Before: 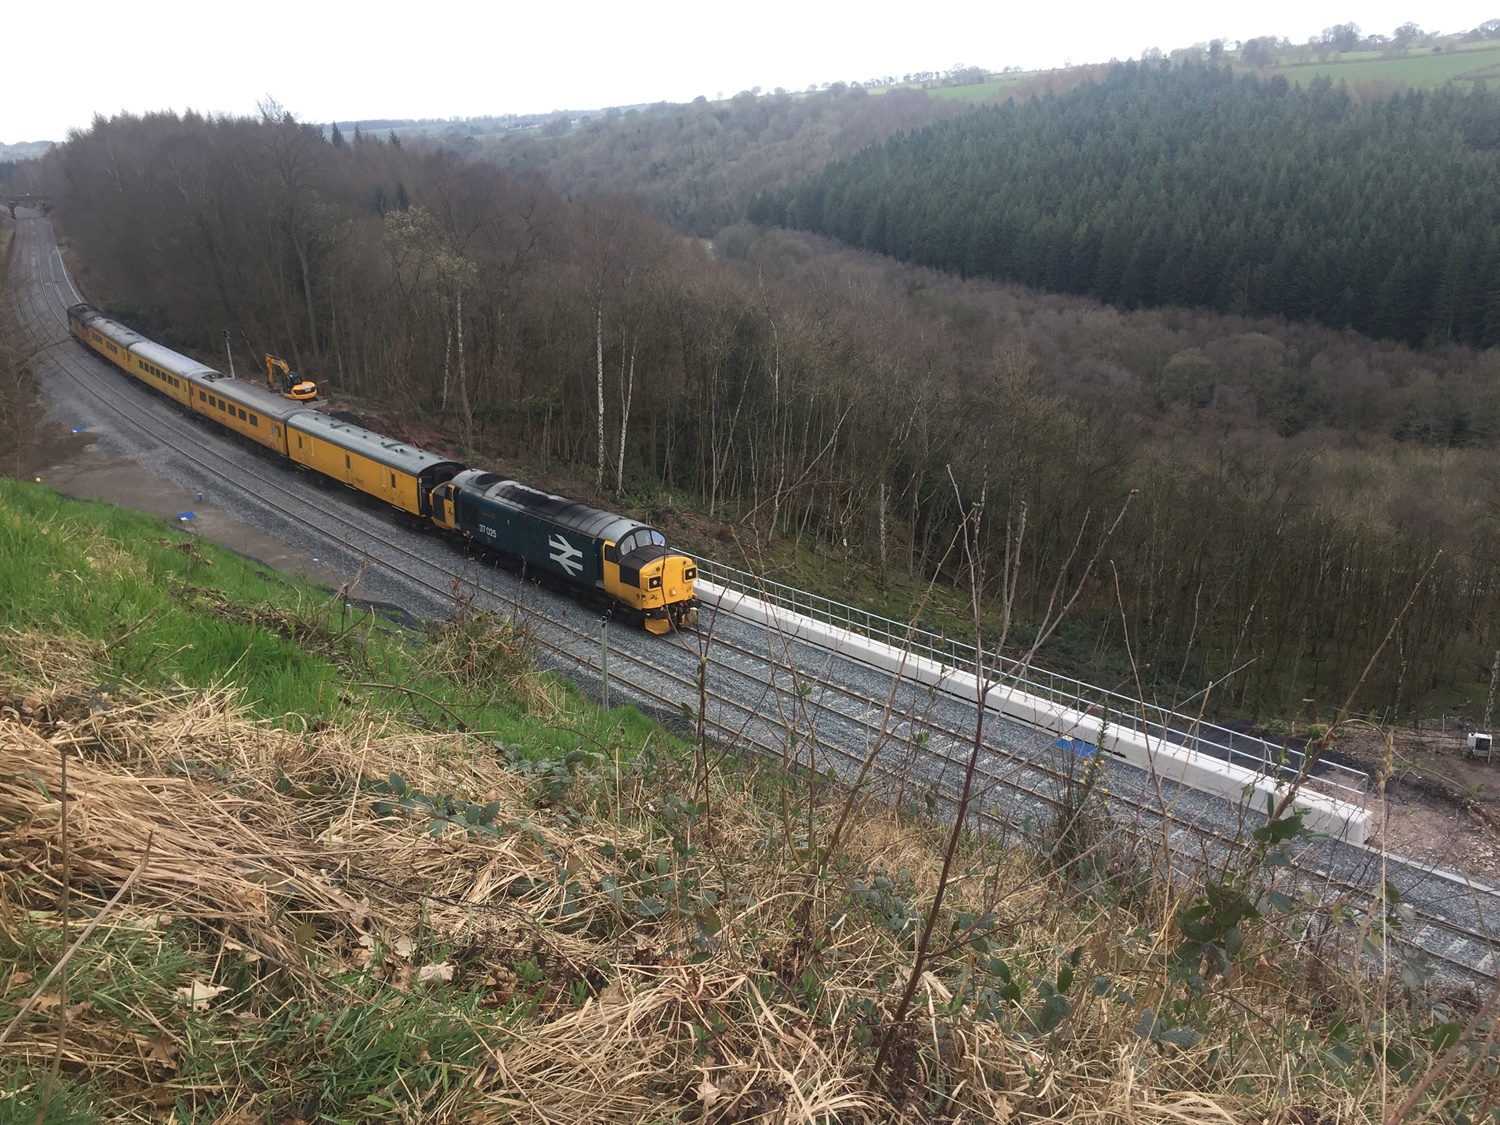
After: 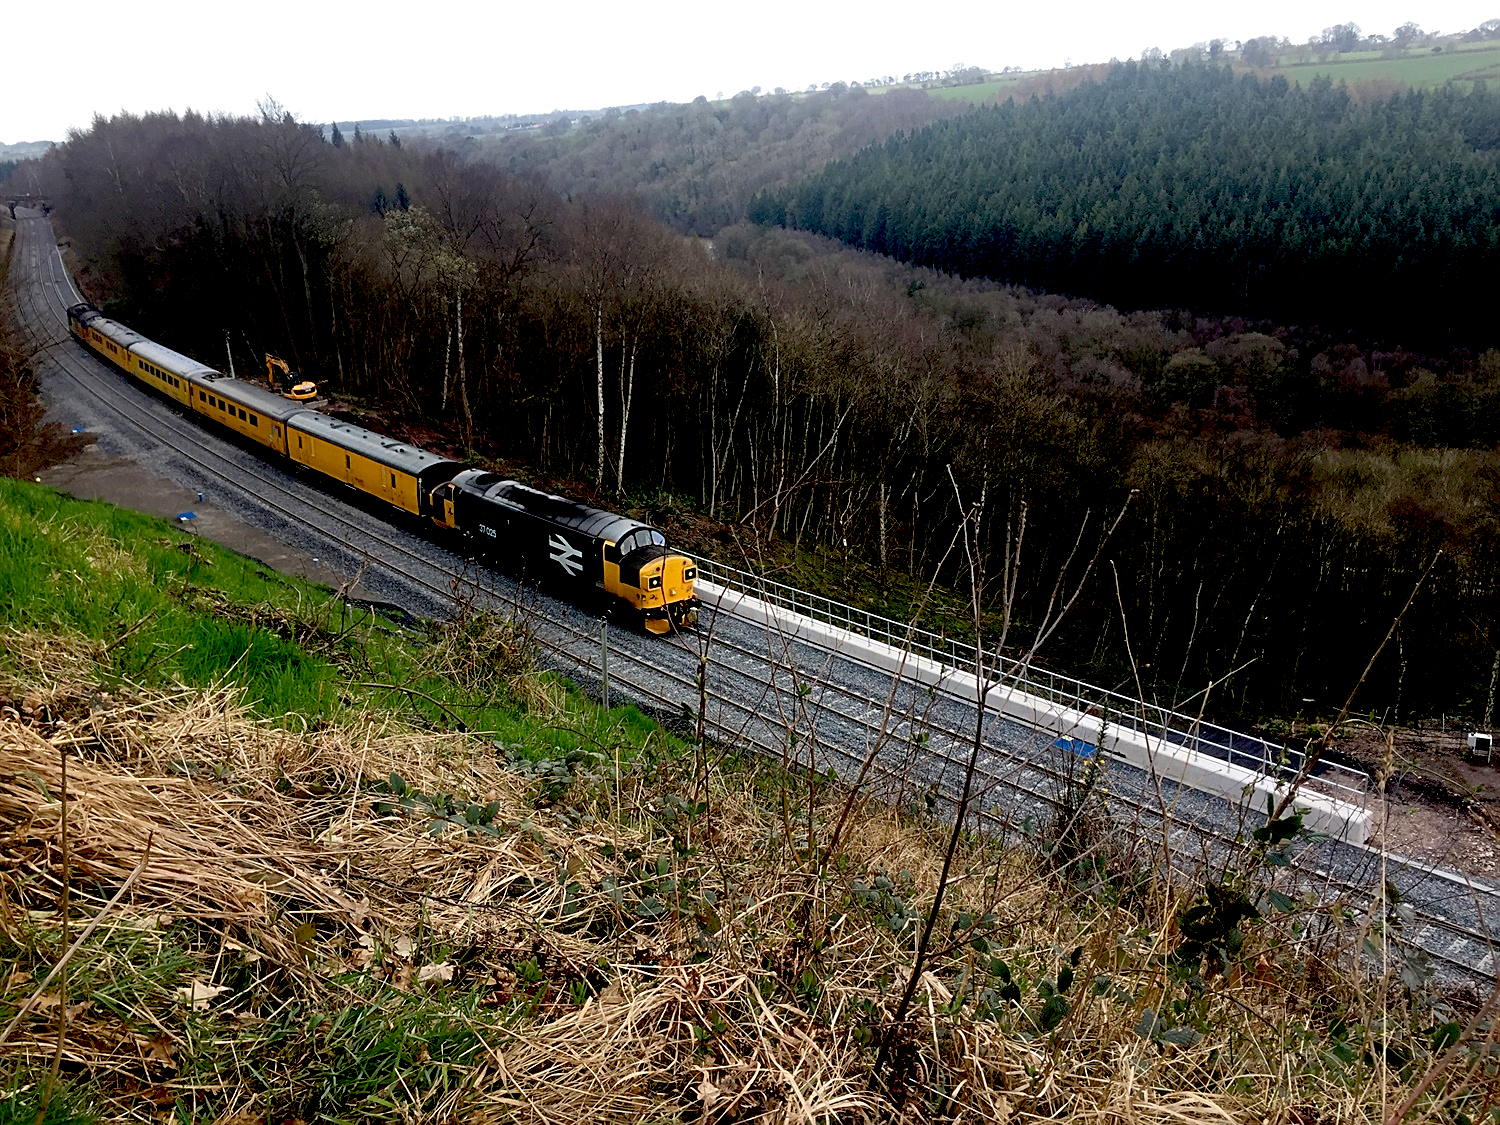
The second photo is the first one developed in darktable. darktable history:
sharpen: on, module defaults
exposure: black level correction 0.057, compensate exposure bias true, compensate highlight preservation false
